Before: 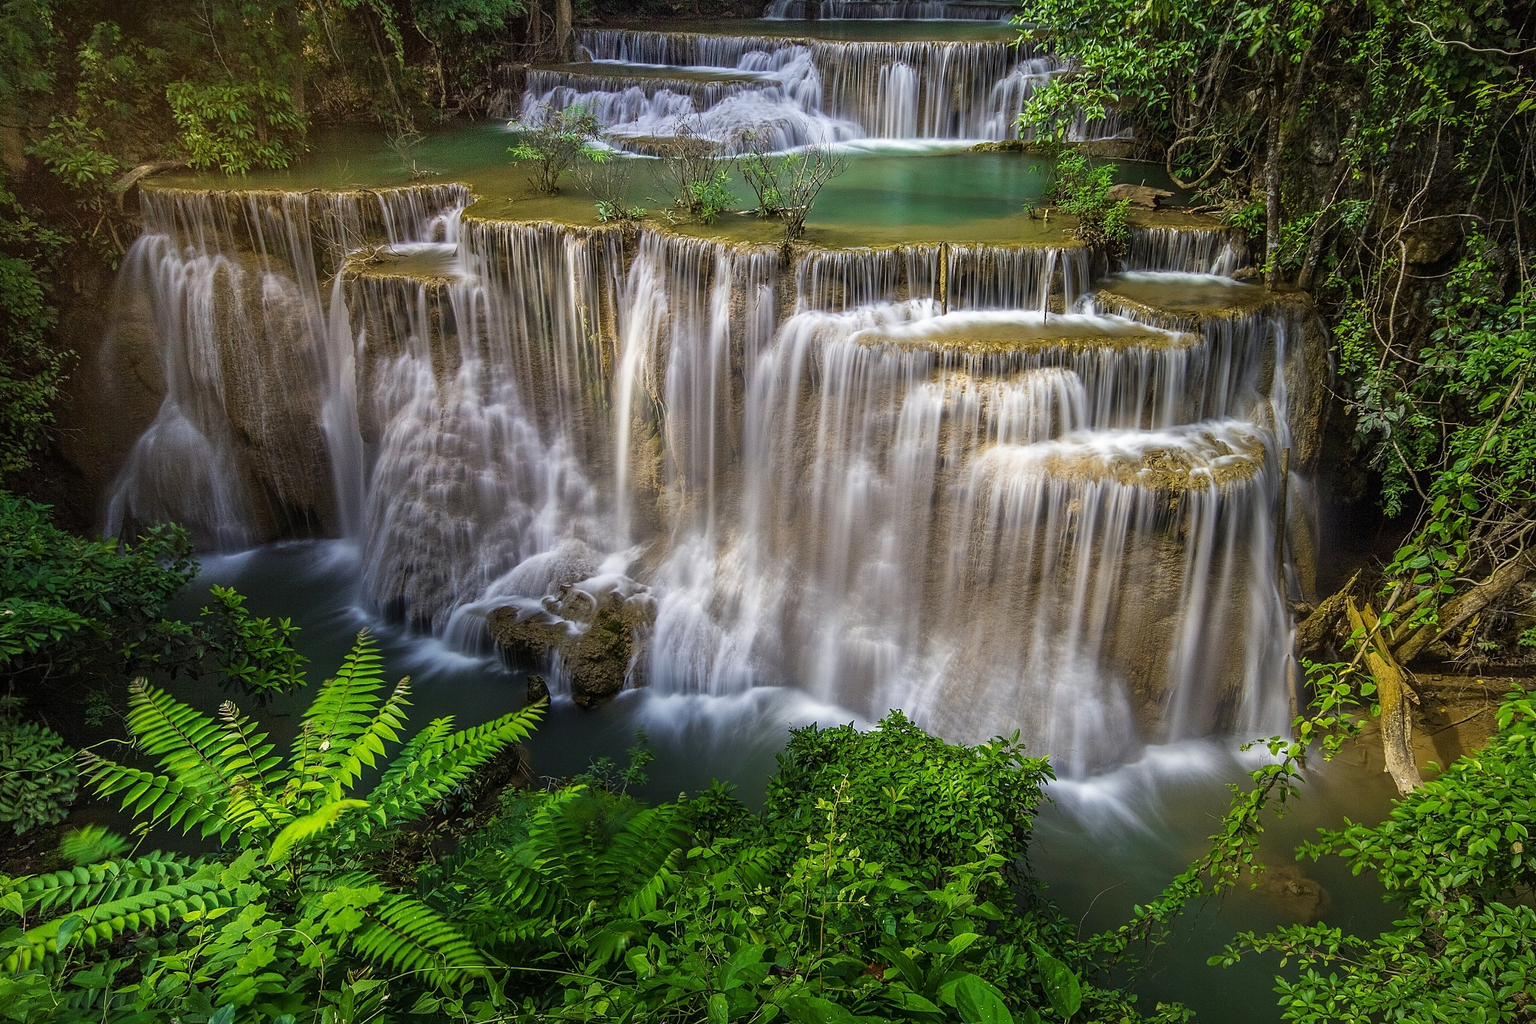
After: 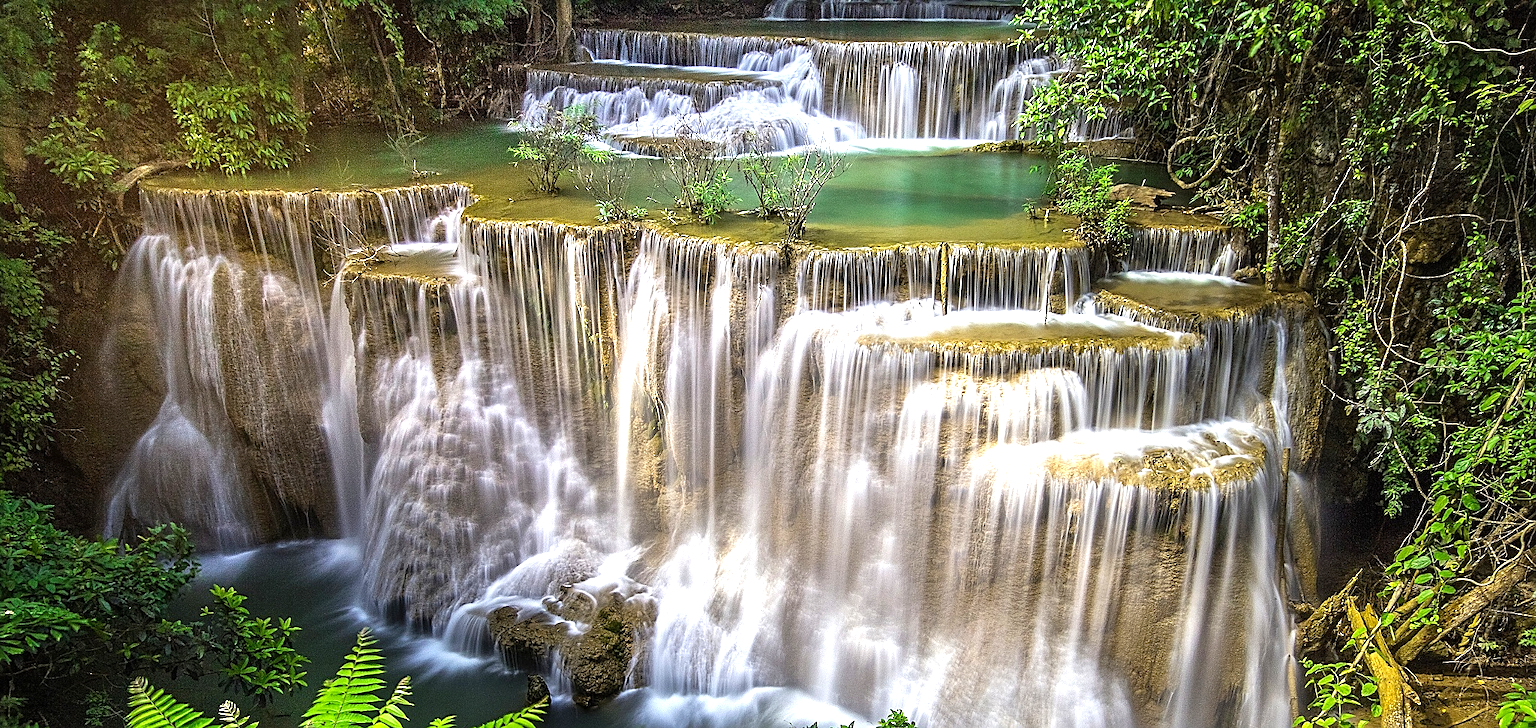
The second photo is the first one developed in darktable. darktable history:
sharpen: on, module defaults
levels: levels [0, 0.374, 0.749]
crop: right 0%, bottom 28.819%
